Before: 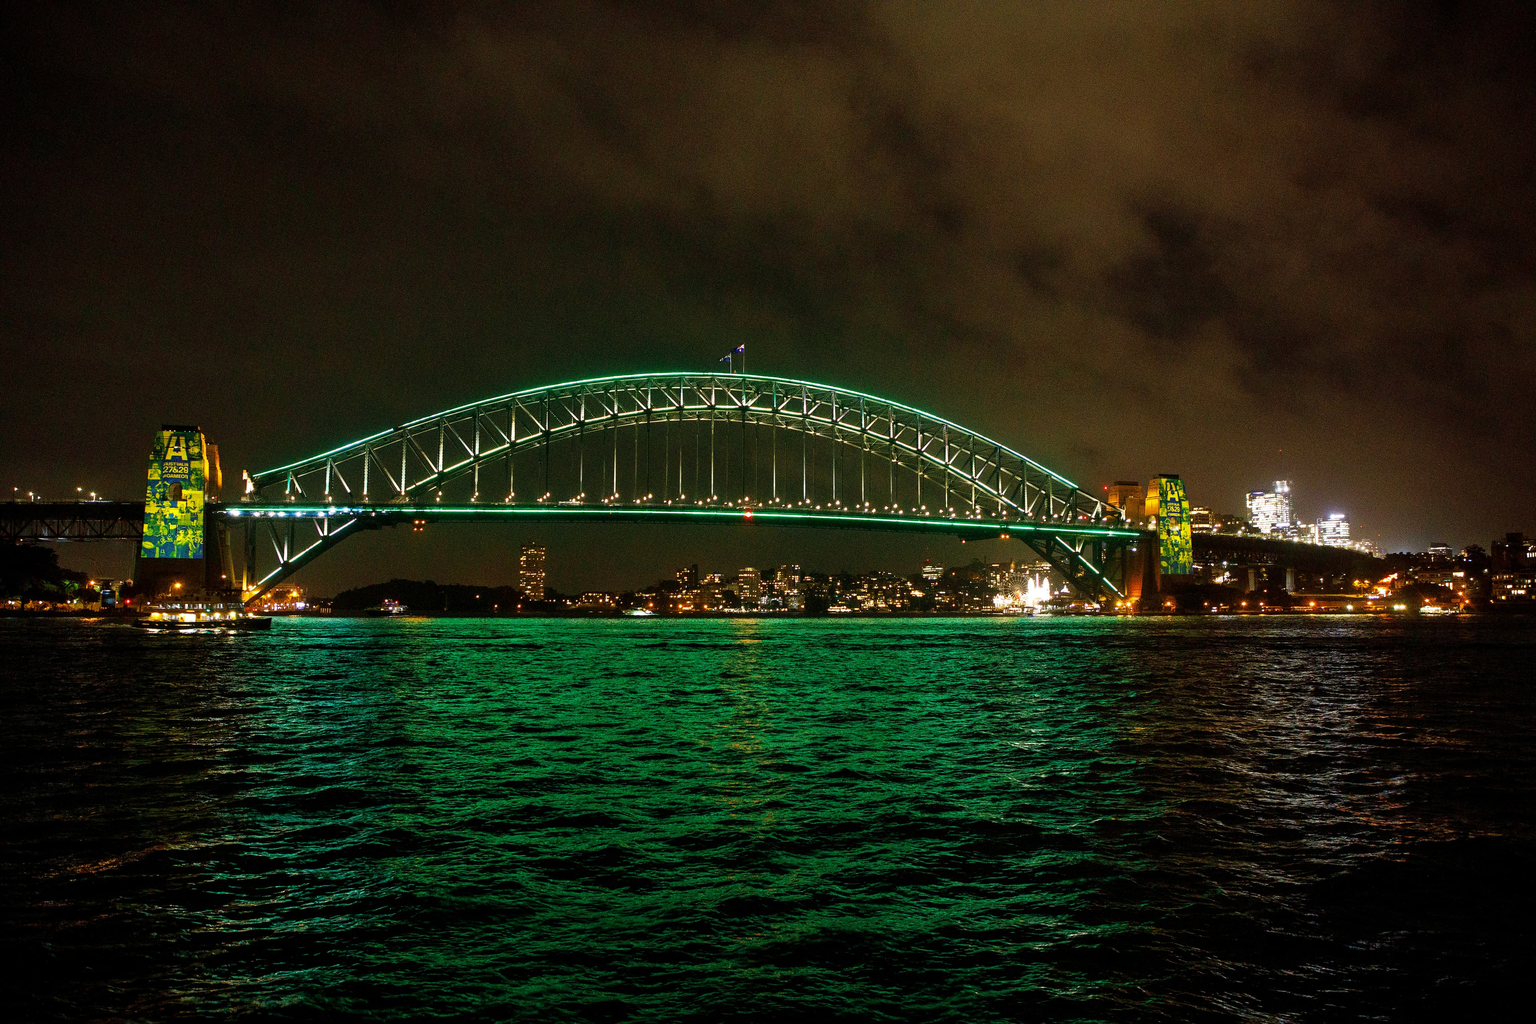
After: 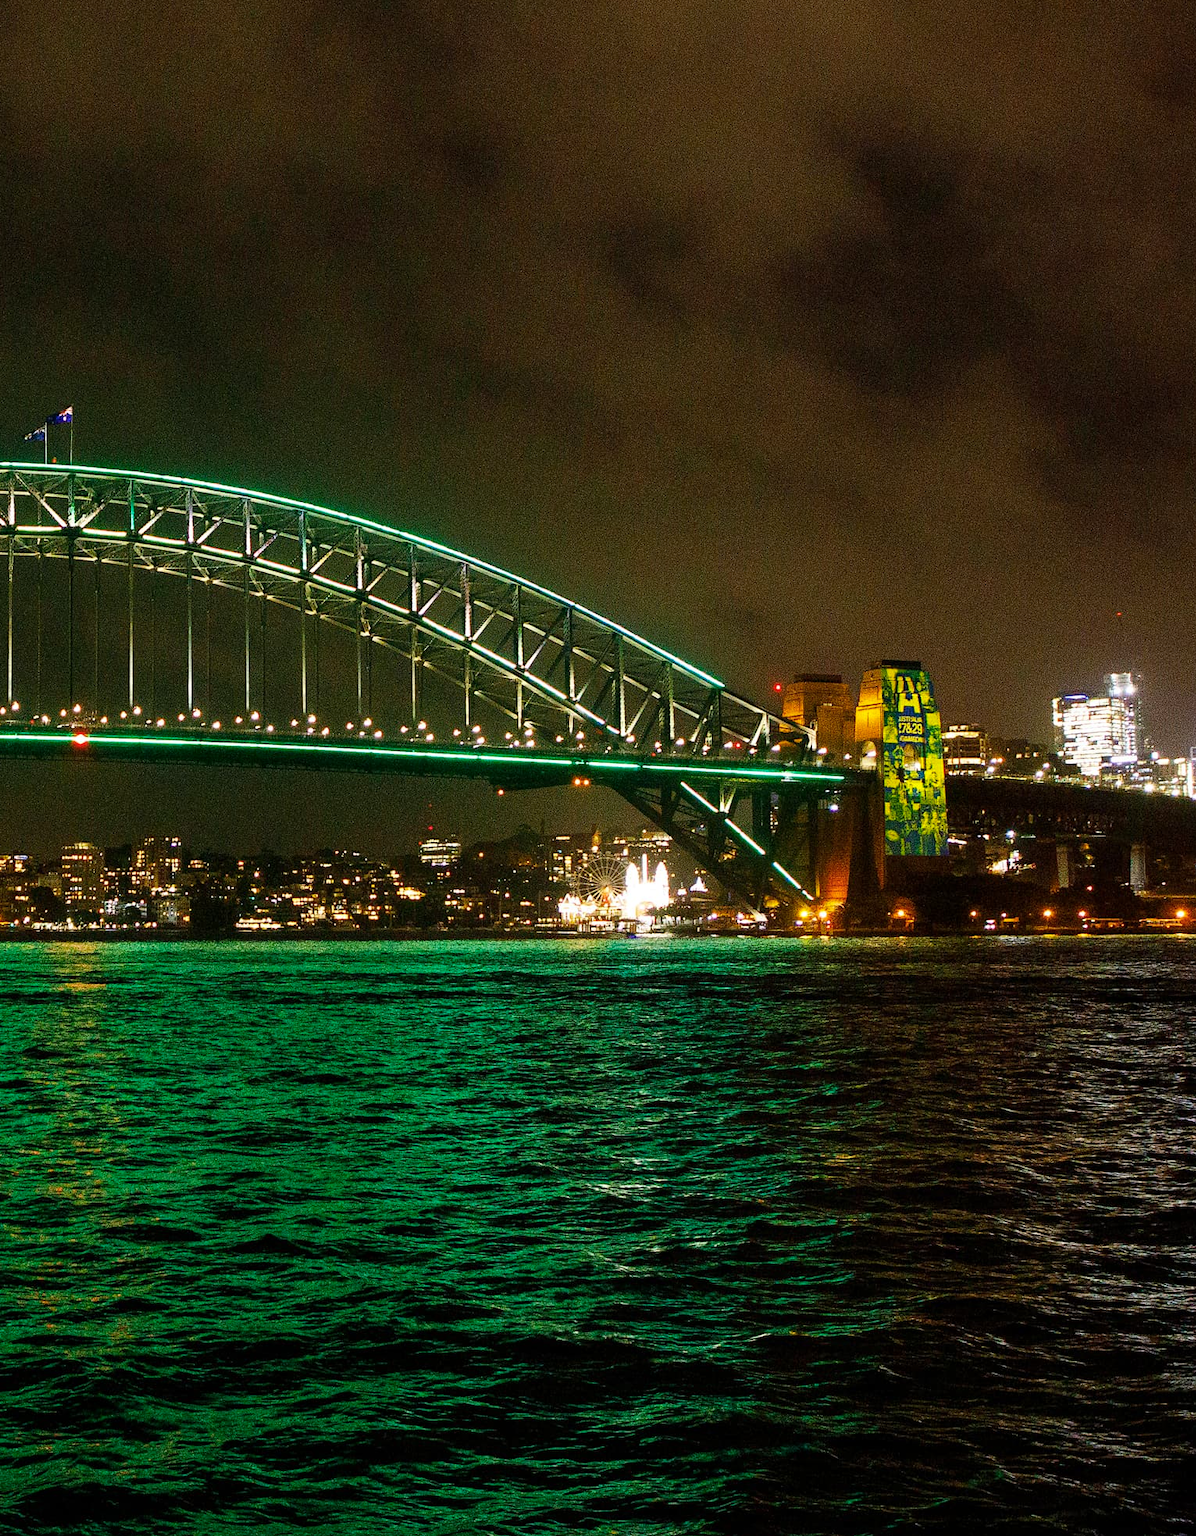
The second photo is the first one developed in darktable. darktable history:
color balance rgb: power › hue 72.8°, linear chroma grading › global chroma 0.924%, perceptual saturation grading › global saturation 0.095%, global vibrance 20%
crop: left 46.046%, top 13.3%, right 14.042%, bottom 9.845%
